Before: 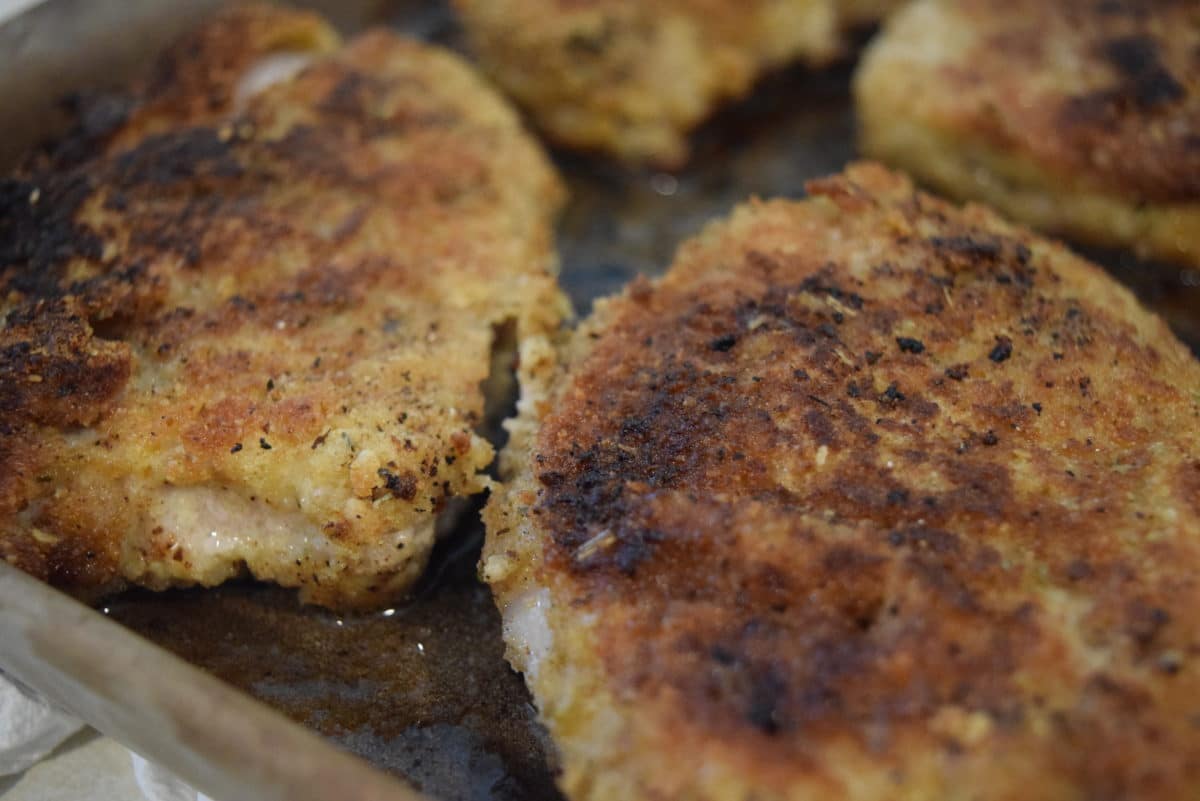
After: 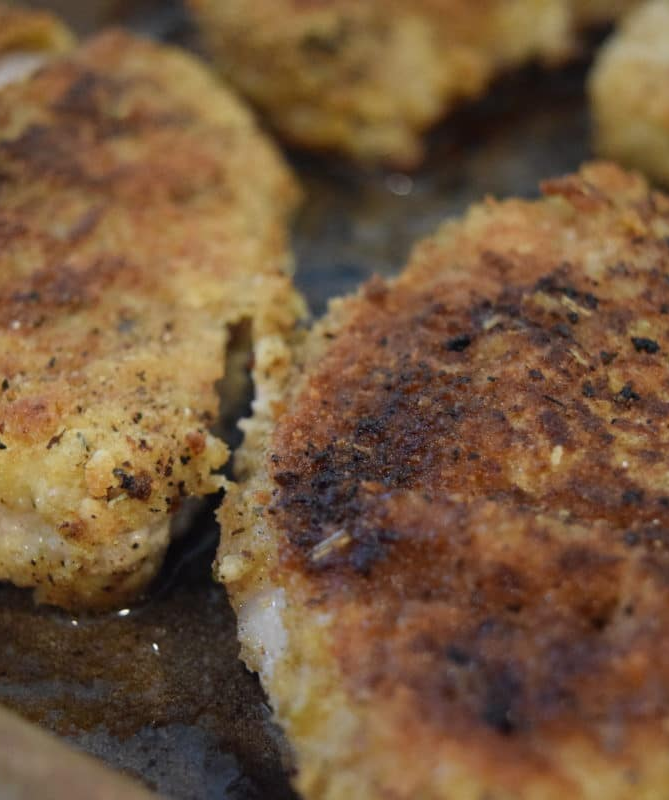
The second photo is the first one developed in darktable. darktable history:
crop: left 22.13%, right 22.068%, bottom 0.012%
